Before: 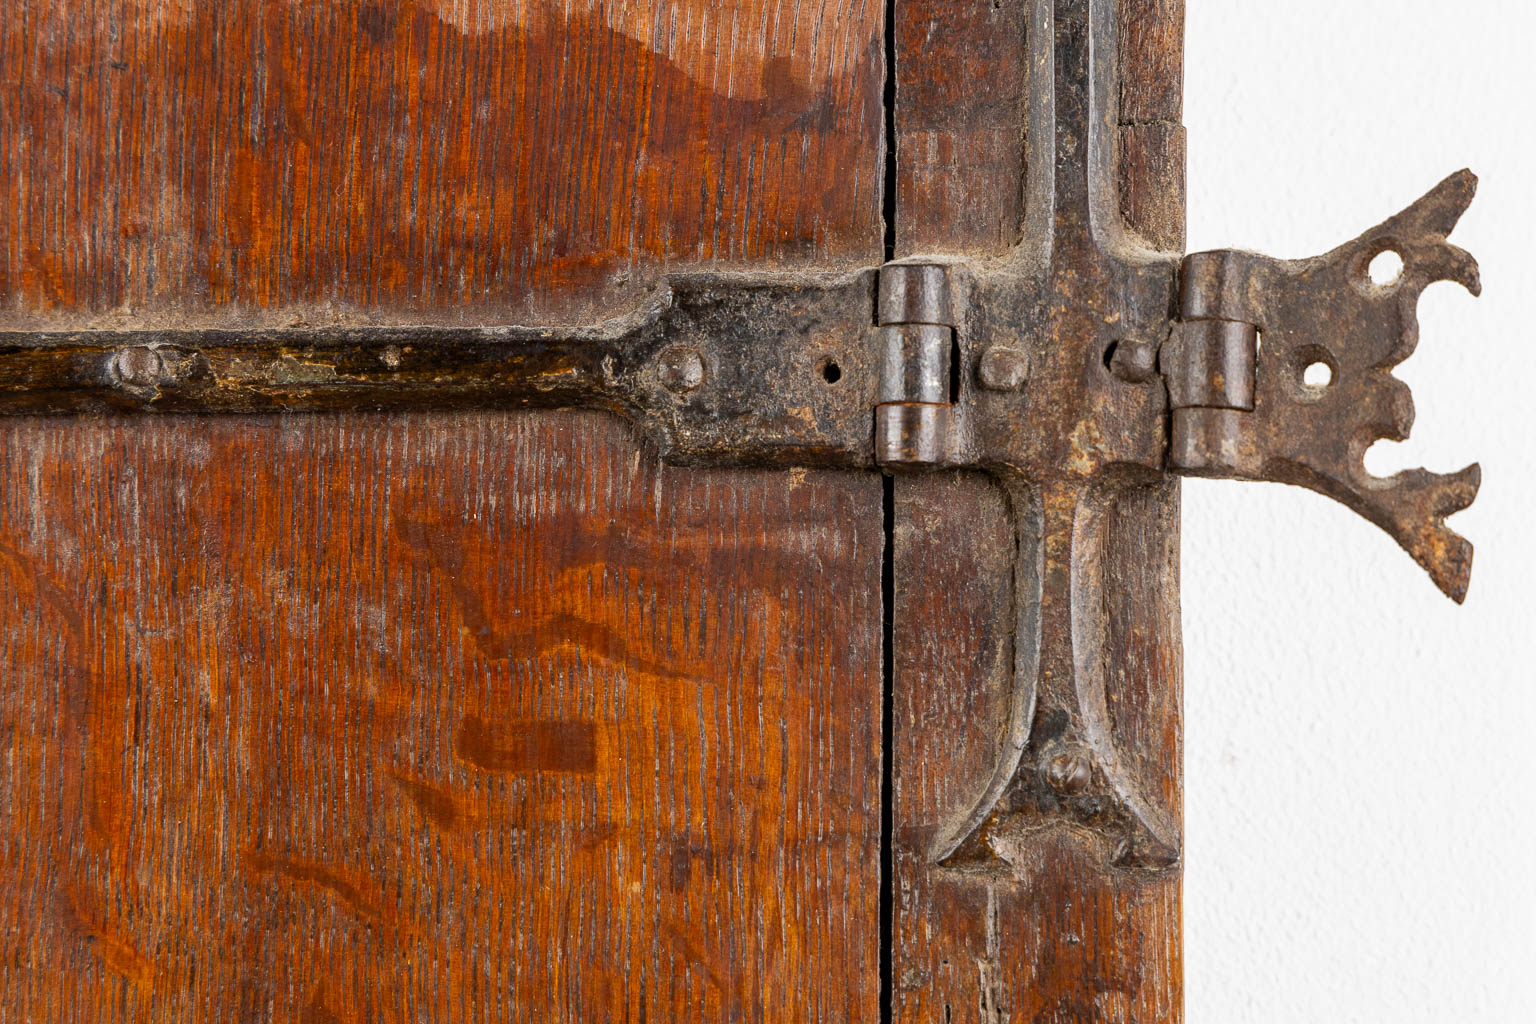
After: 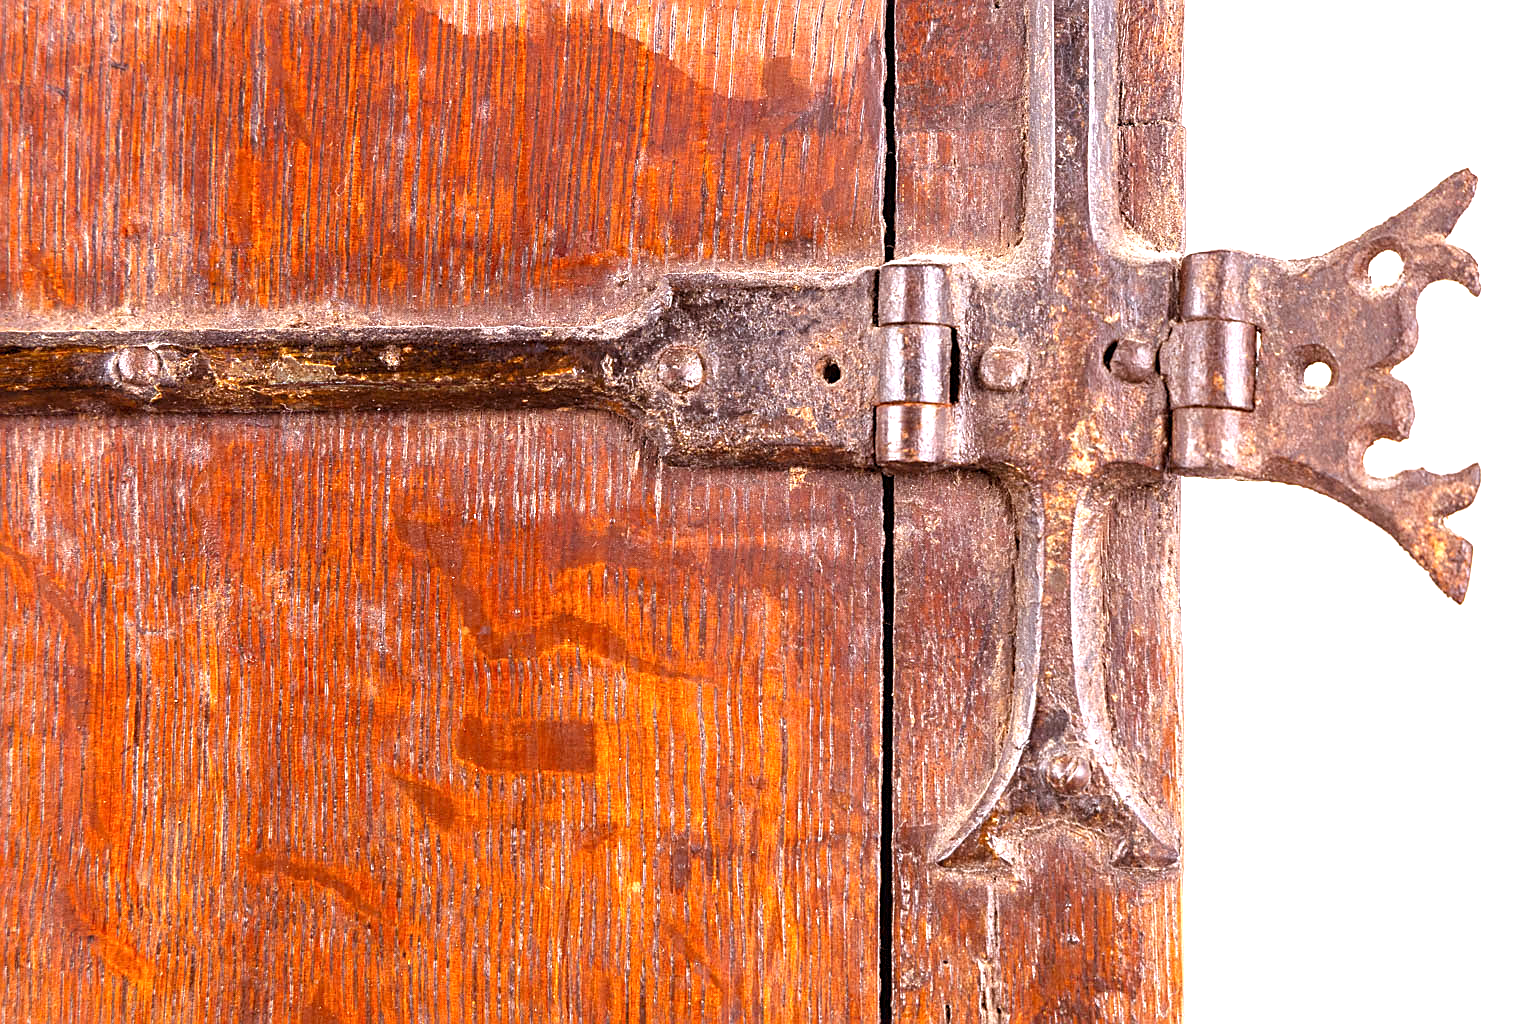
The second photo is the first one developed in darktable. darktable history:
white balance: red 1.05, blue 1.072
exposure: black level correction 0, exposure 1.2 EV, compensate exposure bias true, compensate highlight preservation false
sharpen: on, module defaults
rgb levels: mode RGB, independent channels, levels [[0, 0.474, 1], [0, 0.5, 1], [0, 0.5, 1]]
